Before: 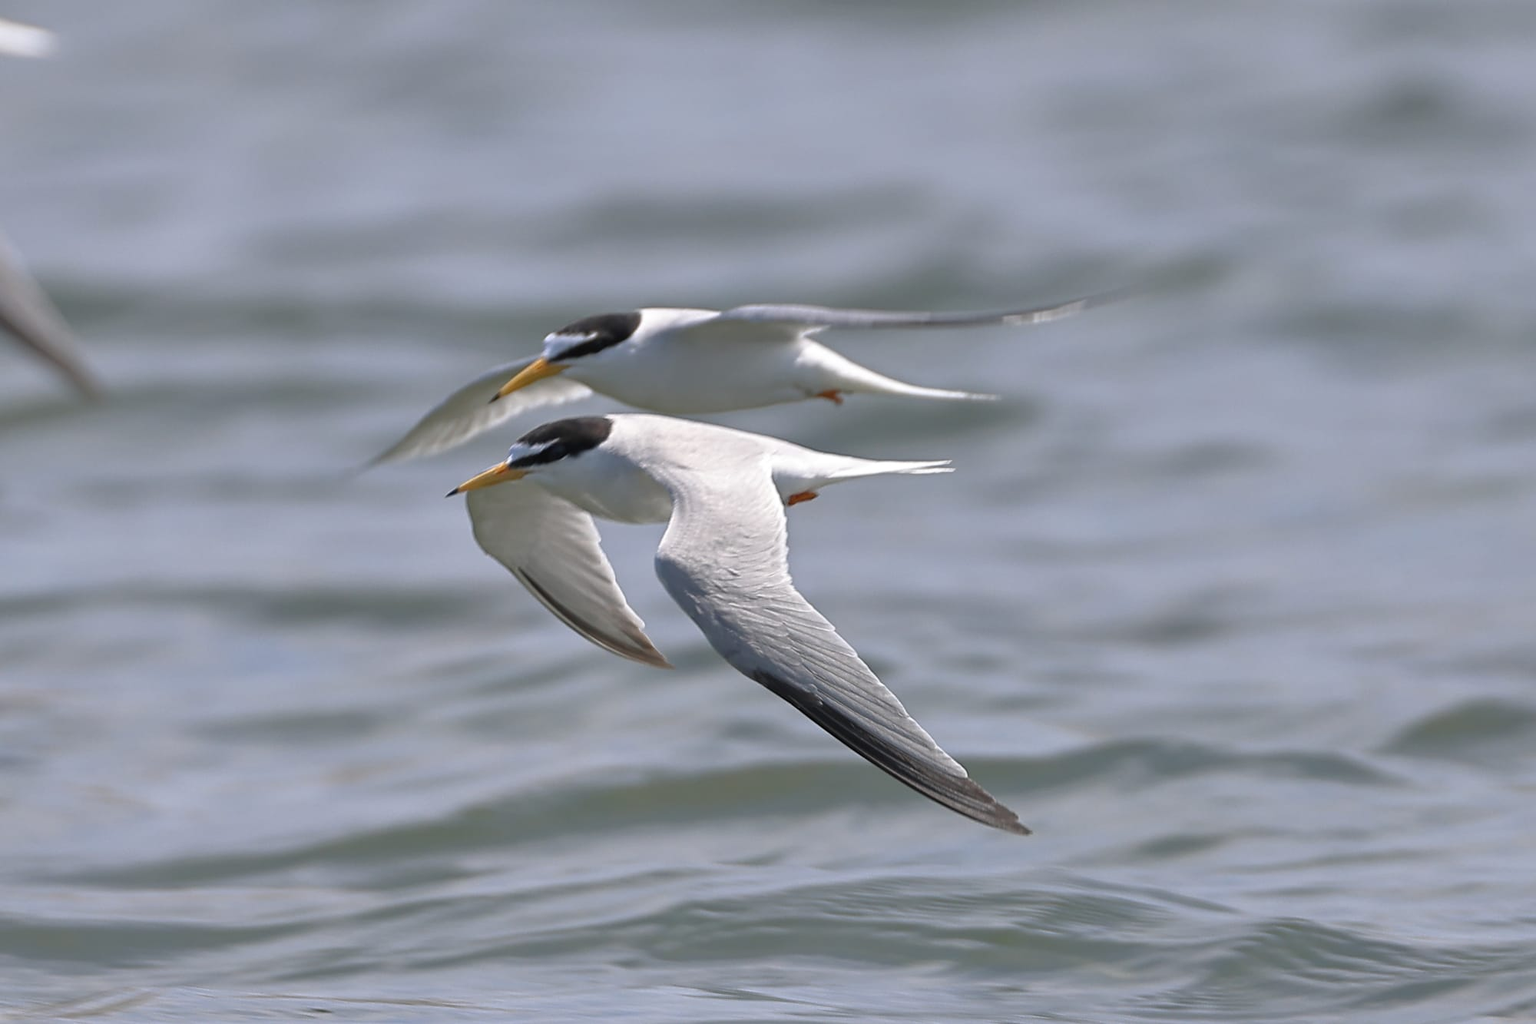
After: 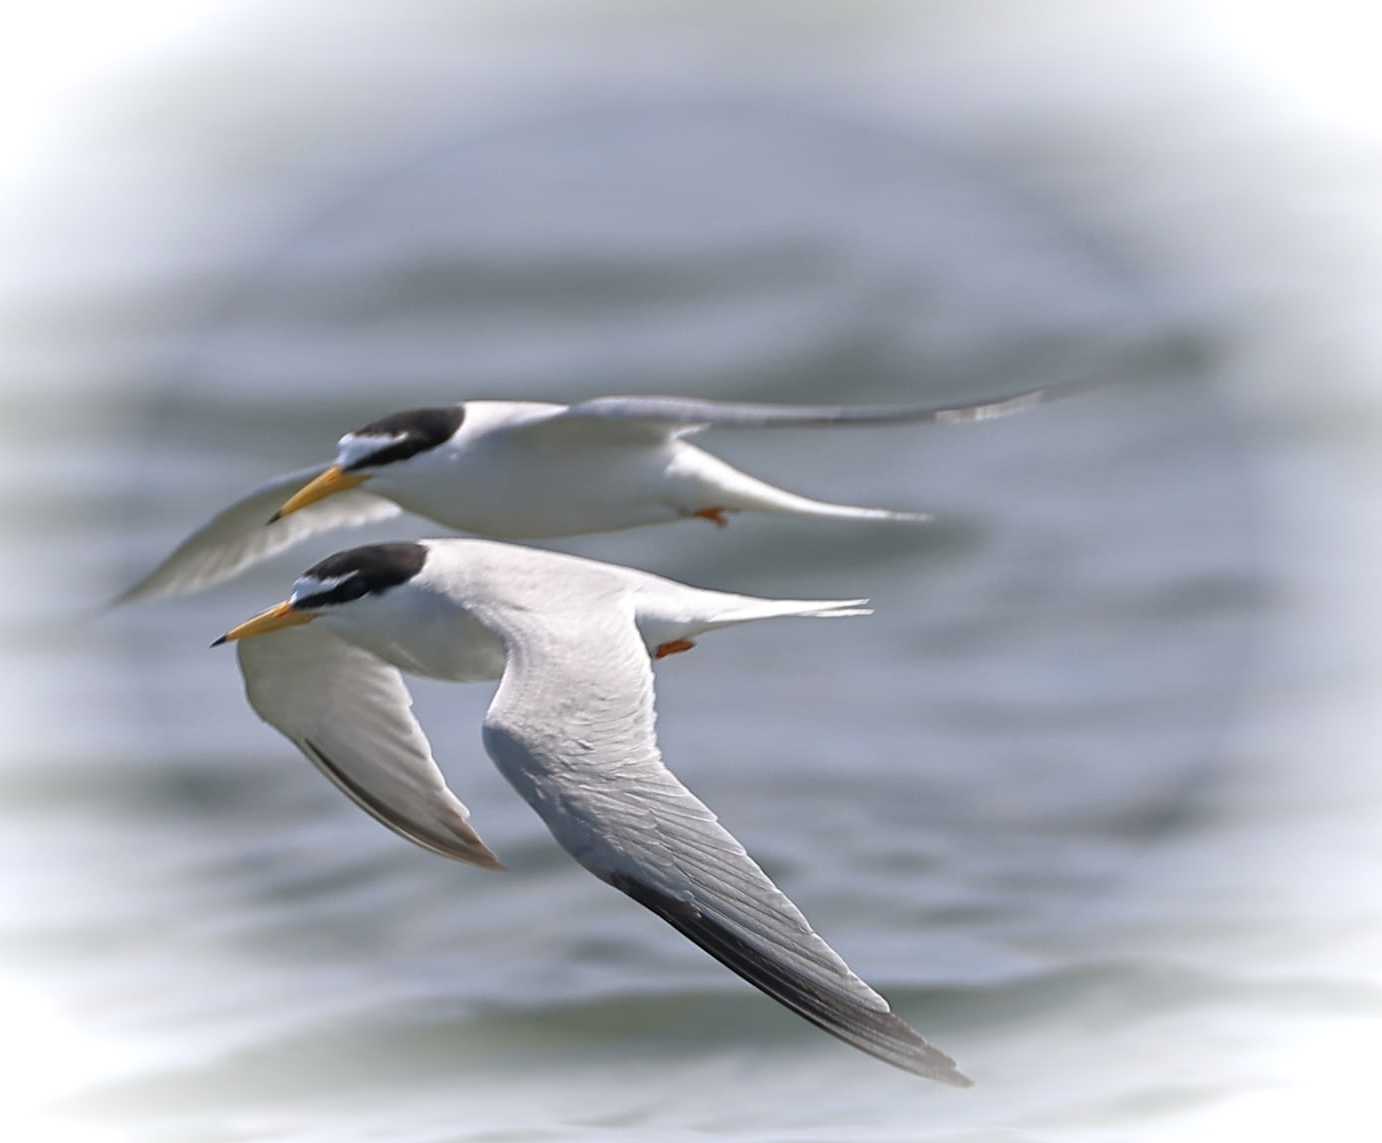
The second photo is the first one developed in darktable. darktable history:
crop: left 18.509%, right 12.351%, bottom 14.193%
vignetting: fall-off start 81.37%, fall-off radius 61.63%, brightness 0.994, saturation -0.493, automatic ratio true, width/height ratio 1.413
